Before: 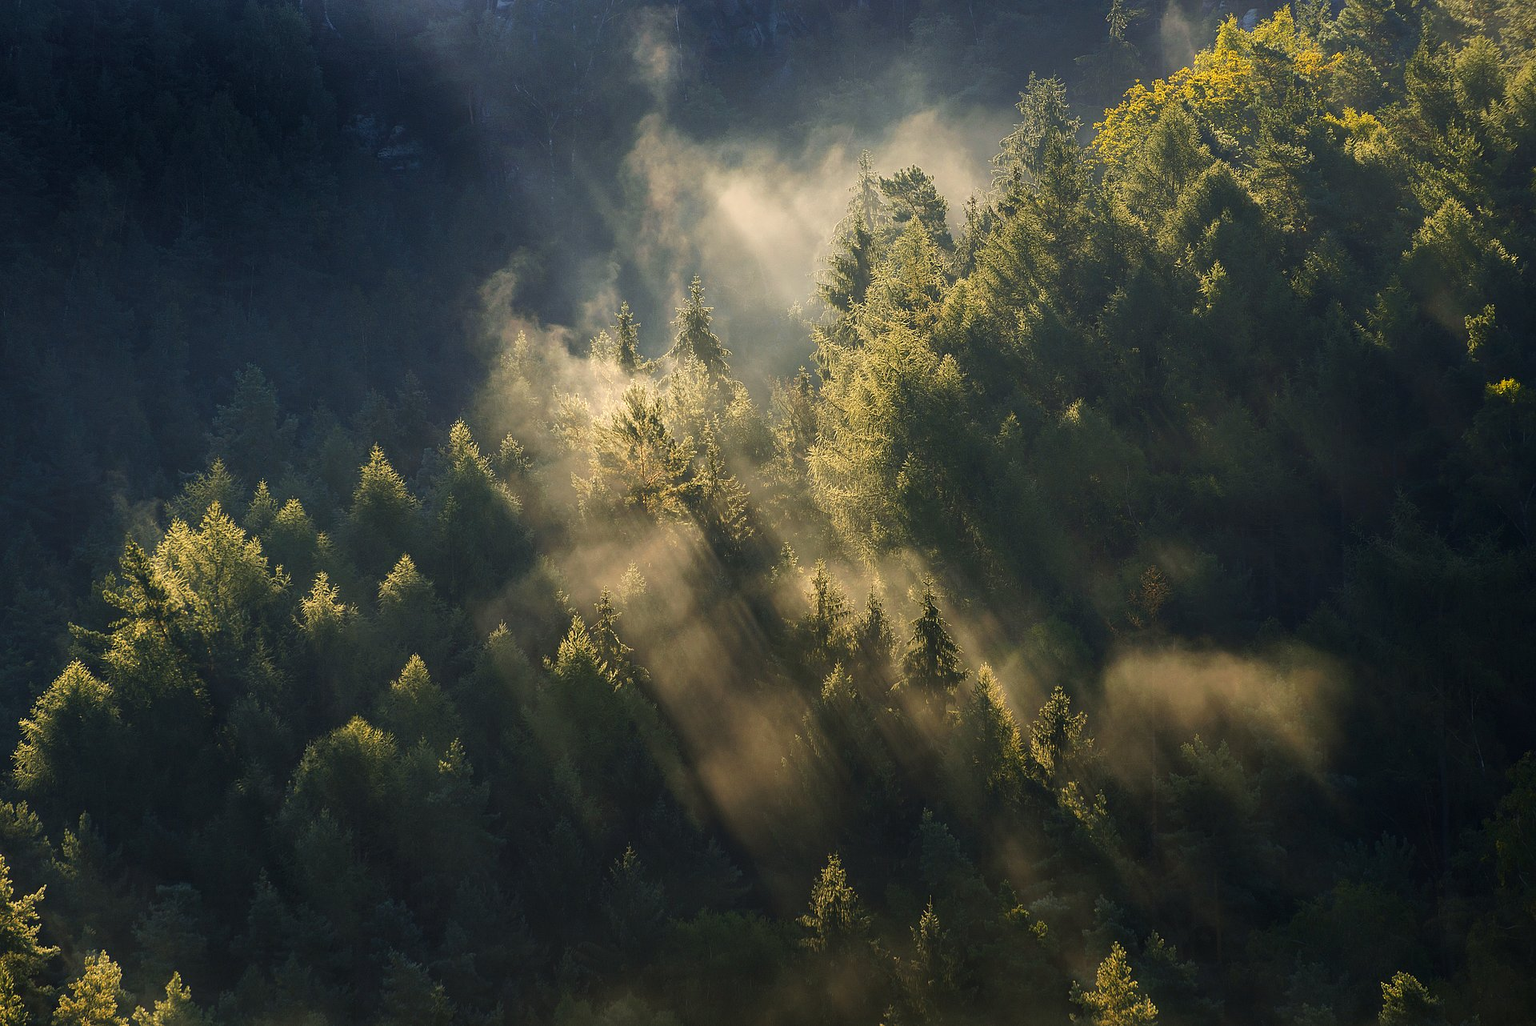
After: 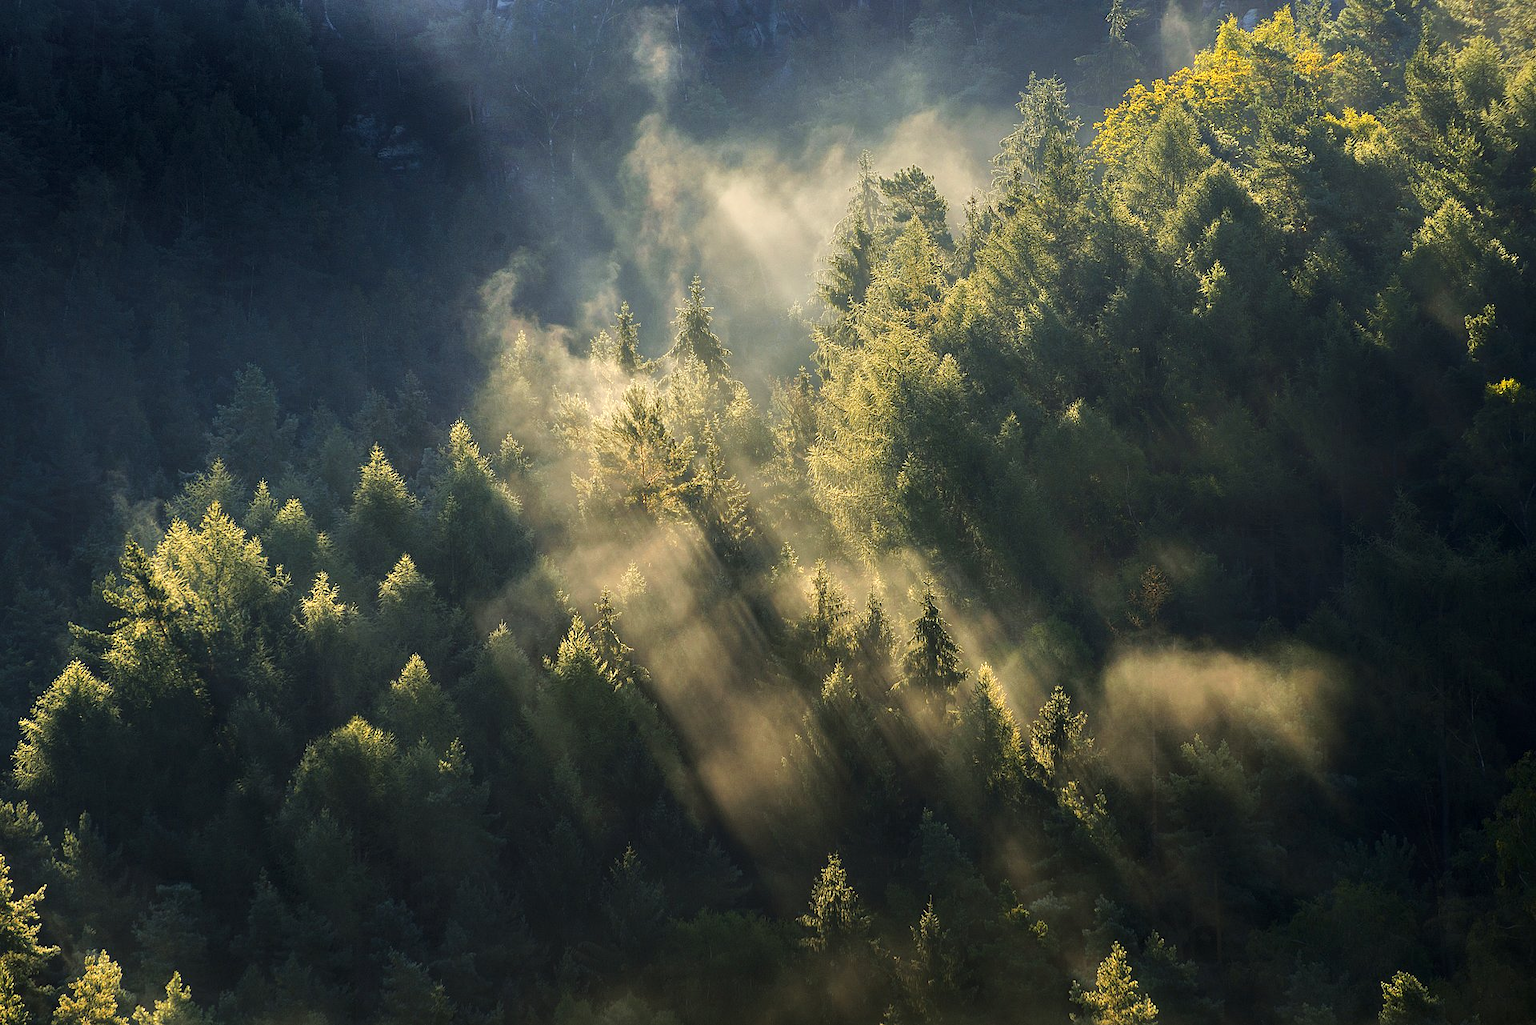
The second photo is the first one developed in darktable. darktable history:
local contrast: highlights 100%, shadows 100%, detail 120%, midtone range 0.2
tone equalizer: -8 EV 0.001 EV, -7 EV -0.004 EV, -6 EV 0.009 EV, -5 EV 0.032 EV, -4 EV 0.276 EV, -3 EV 0.644 EV, -2 EV 0.584 EV, -1 EV 0.187 EV, +0 EV 0.024 EV
white balance: red 0.978, blue 0.999
